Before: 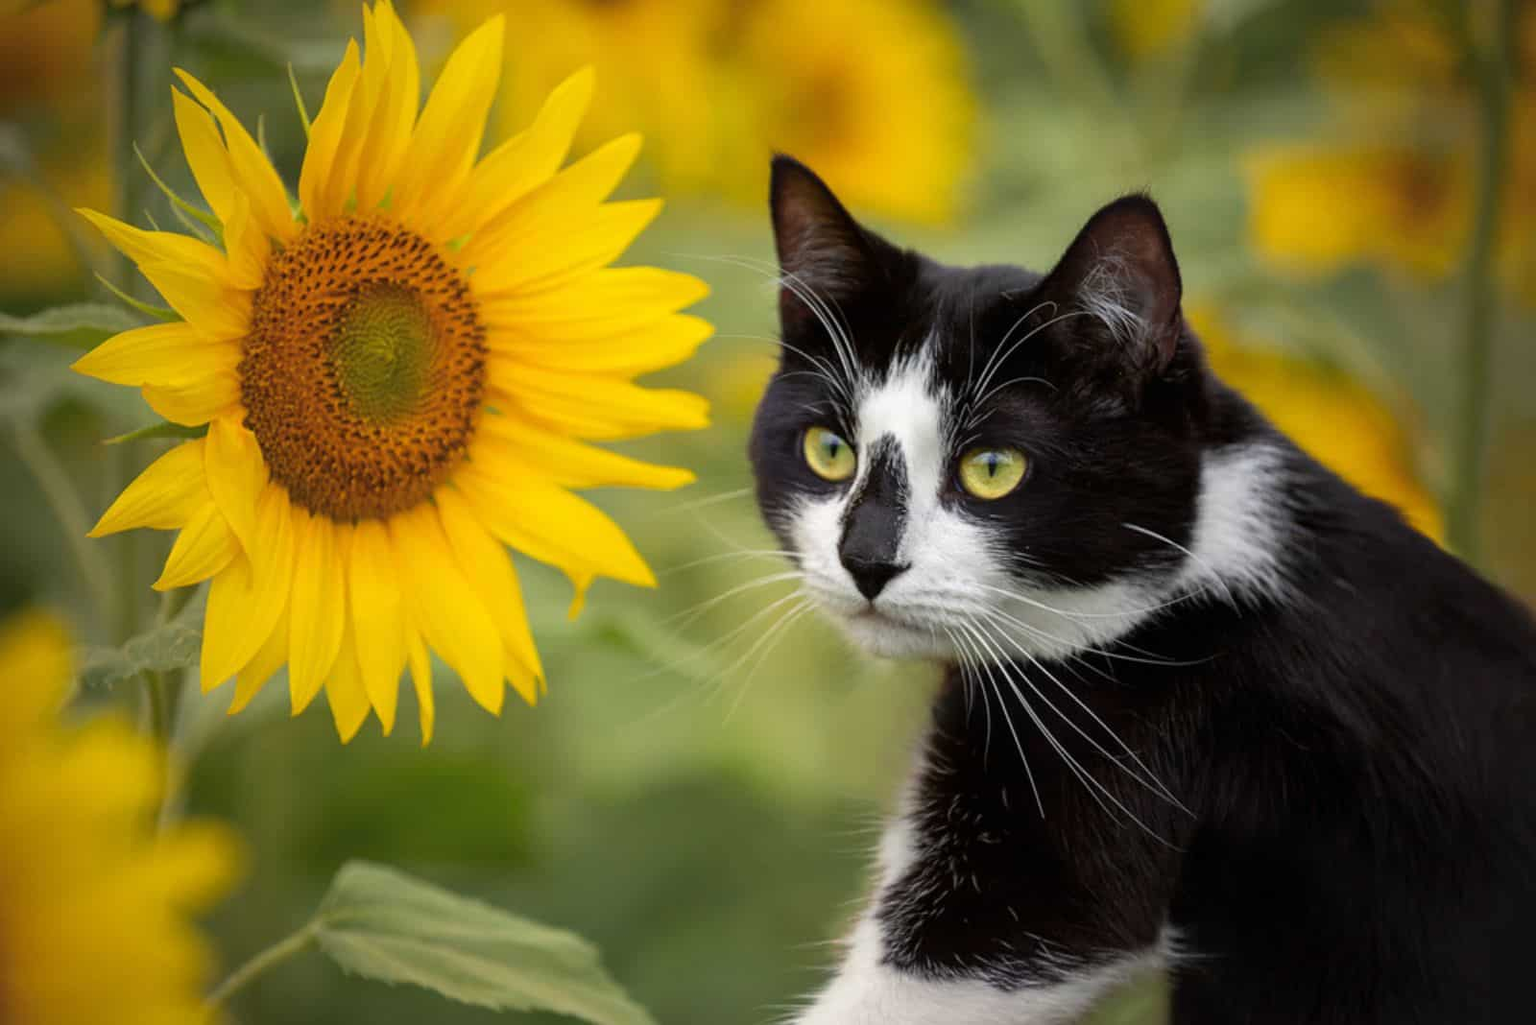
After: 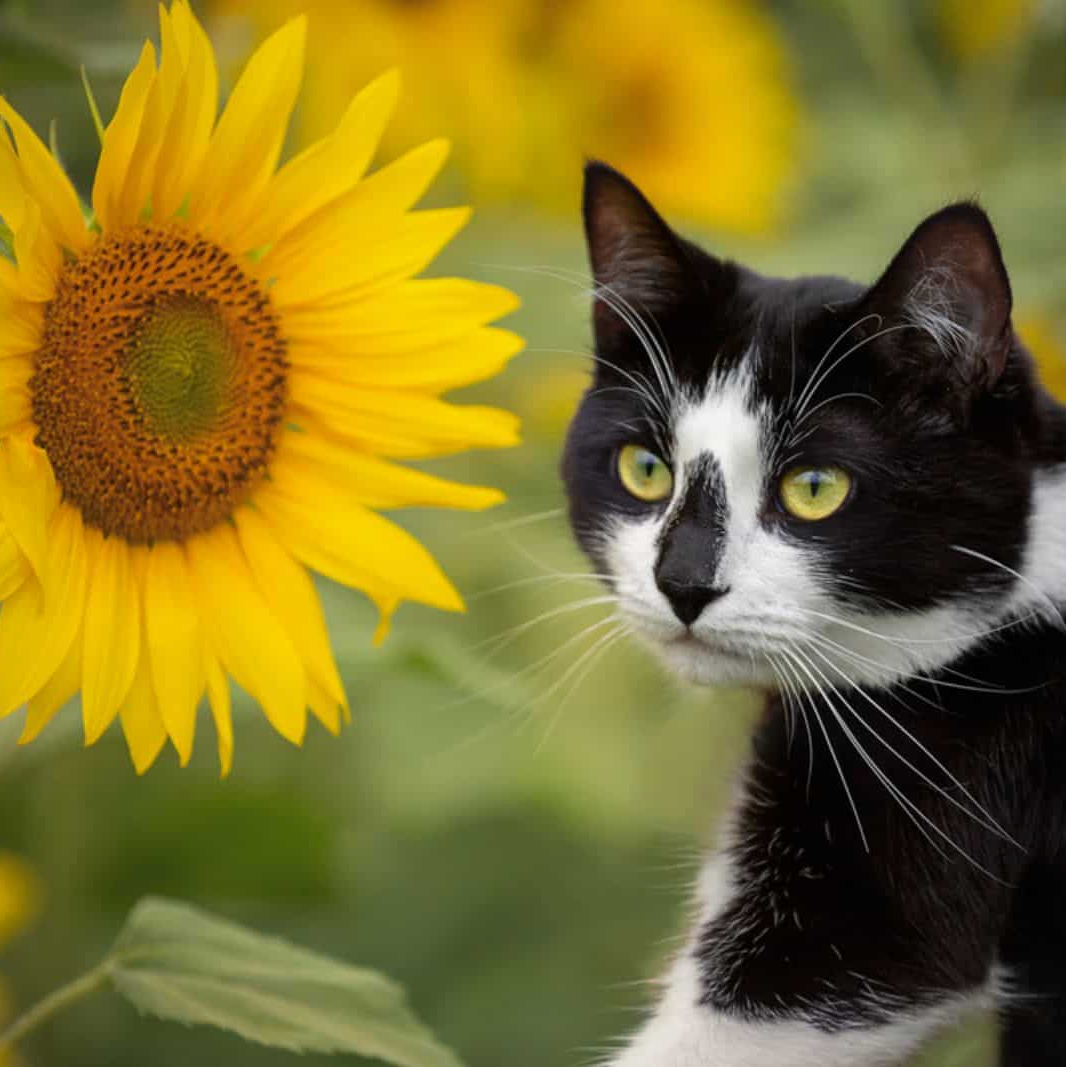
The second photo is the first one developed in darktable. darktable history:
shadows and highlights: radius 336.84, shadows 28.83, soften with gaussian
crop and rotate: left 13.715%, right 19.651%
exposure: exposure -0.047 EV, compensate exposure bias true, compensate highlight preservation false
